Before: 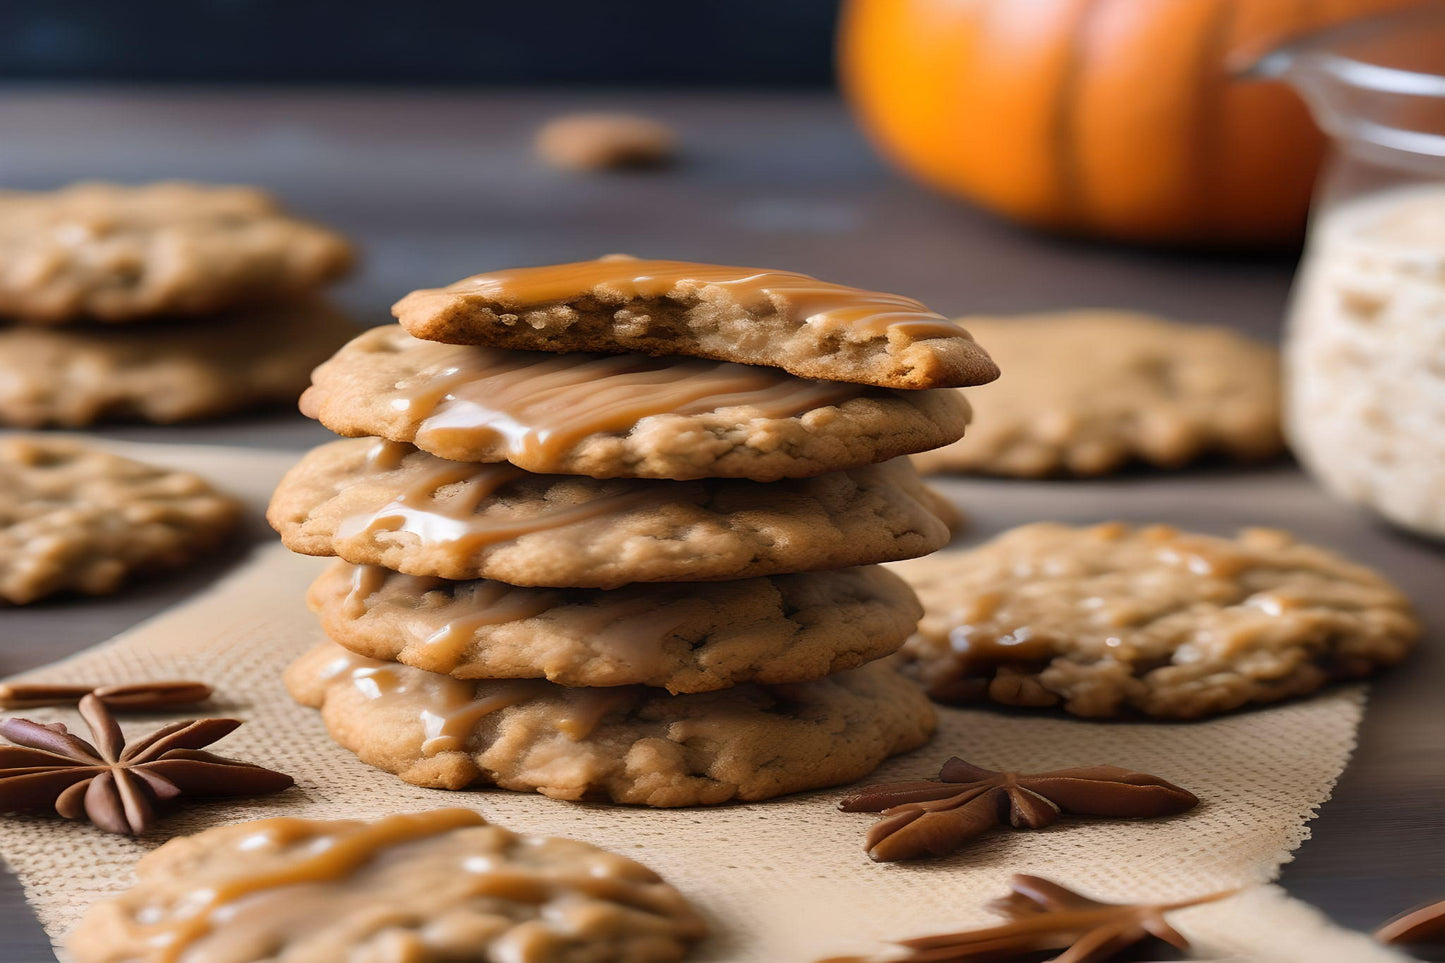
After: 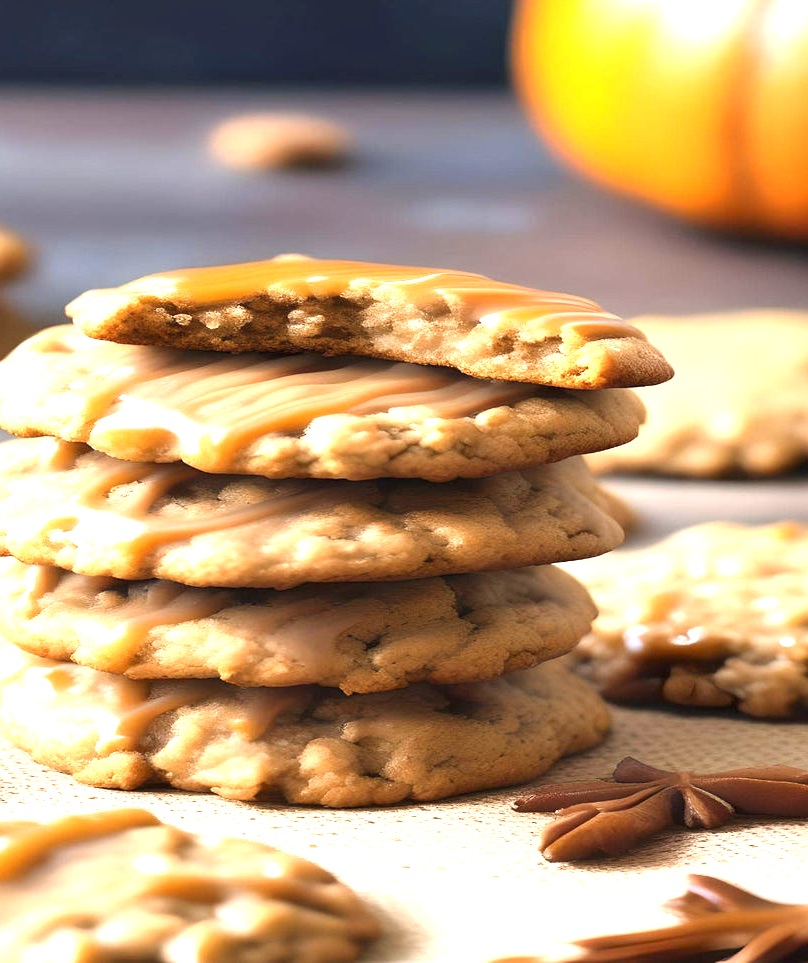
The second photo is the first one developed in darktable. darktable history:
exposure: black level correction 0, exposure 1.474 EV, compensate highlight preservation false
crop and rotate: left 22.567%, right 21.475%
